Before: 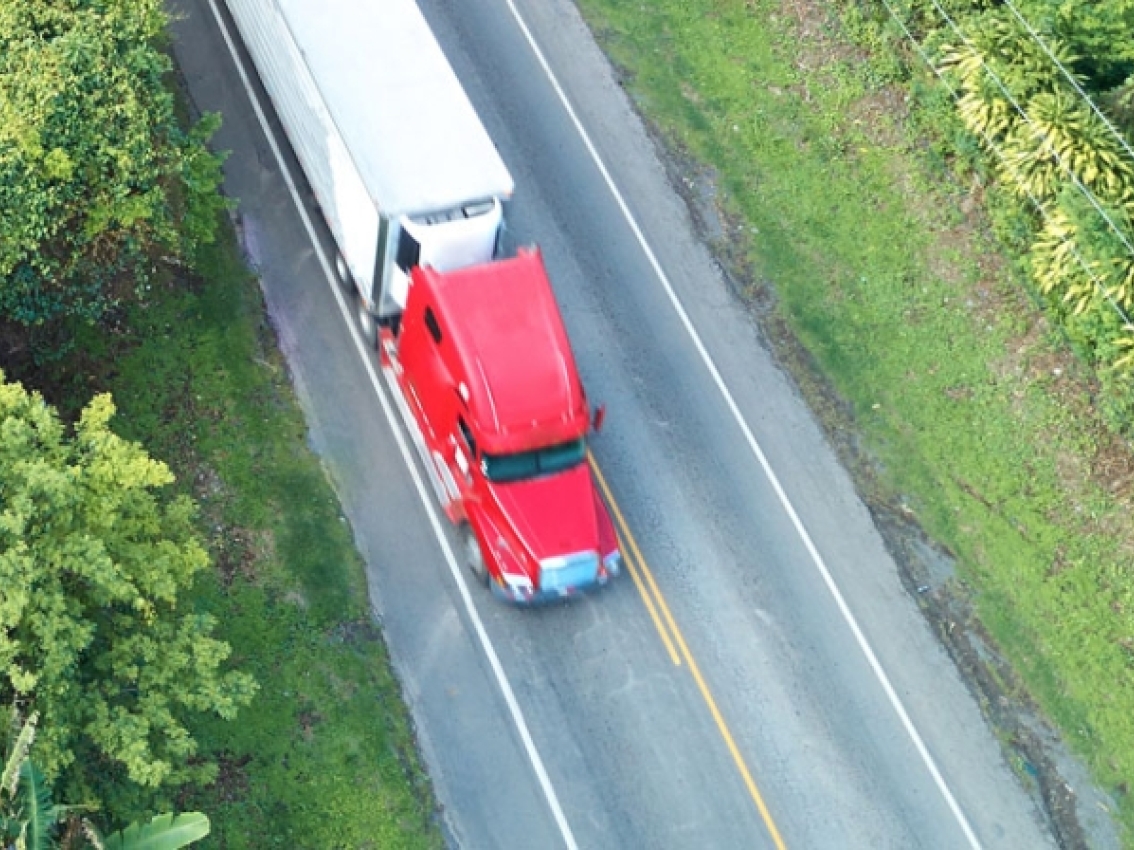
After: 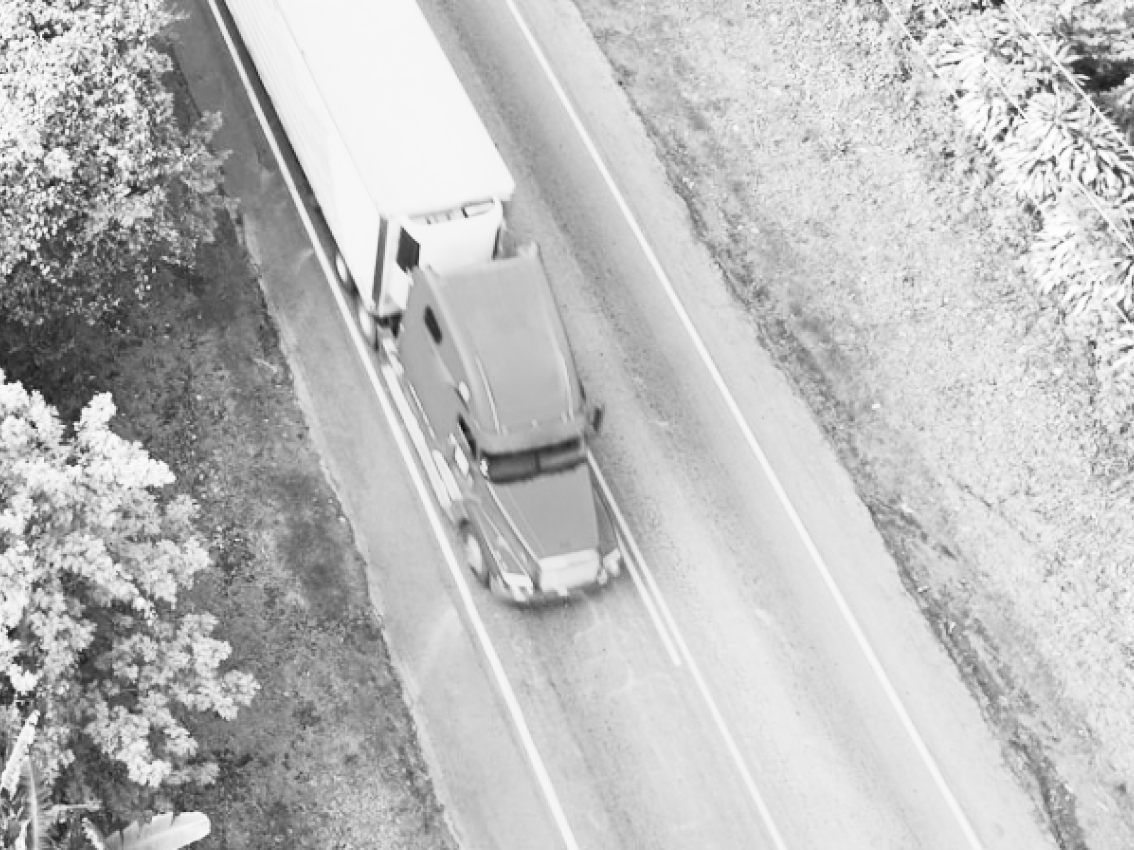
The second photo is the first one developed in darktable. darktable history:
haze removal: compatibility mode true, adaptive false
monochrome: a -35.87, b 49.73, size 1.7
contrast brightness saturation: contrast 0.39, brightness 0.53
